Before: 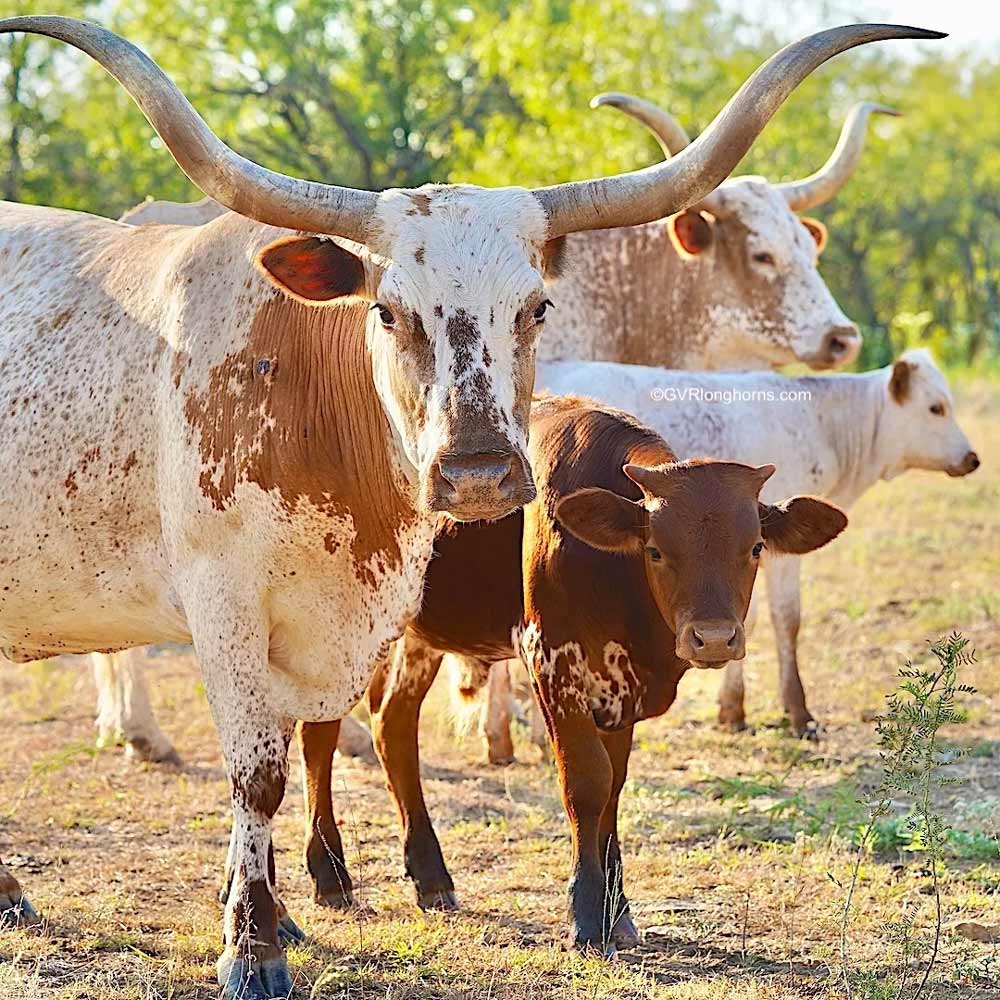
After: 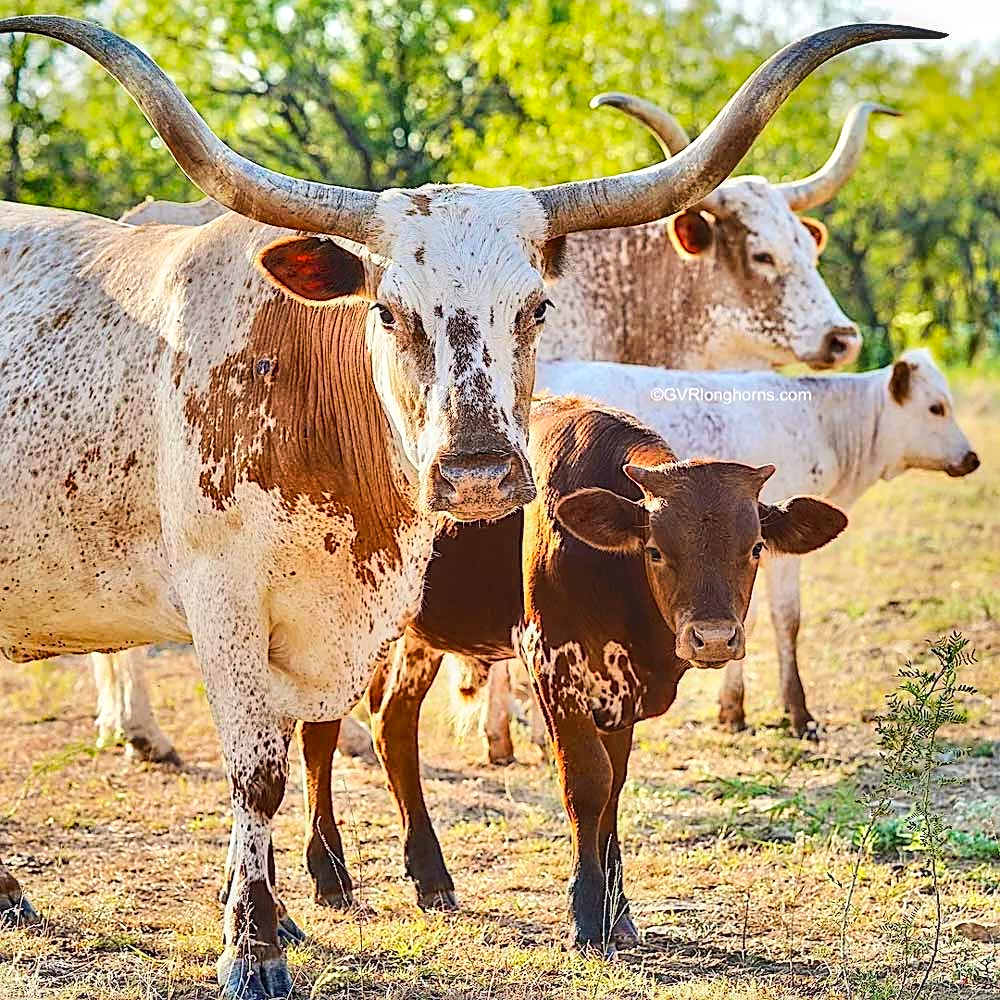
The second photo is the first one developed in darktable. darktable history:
sharpen: on, module defaults
local contrast: on, module defaults
shadows and highlights: radius 108.52, shadows 23.73, highlights -59.32, low approximation 0.01, soften with gaussian
rgb curve: curves: ch0 [(0, 0) (0.284, 0.292) (0.505, 0.644) (1, 1)], compensate middle gray true
